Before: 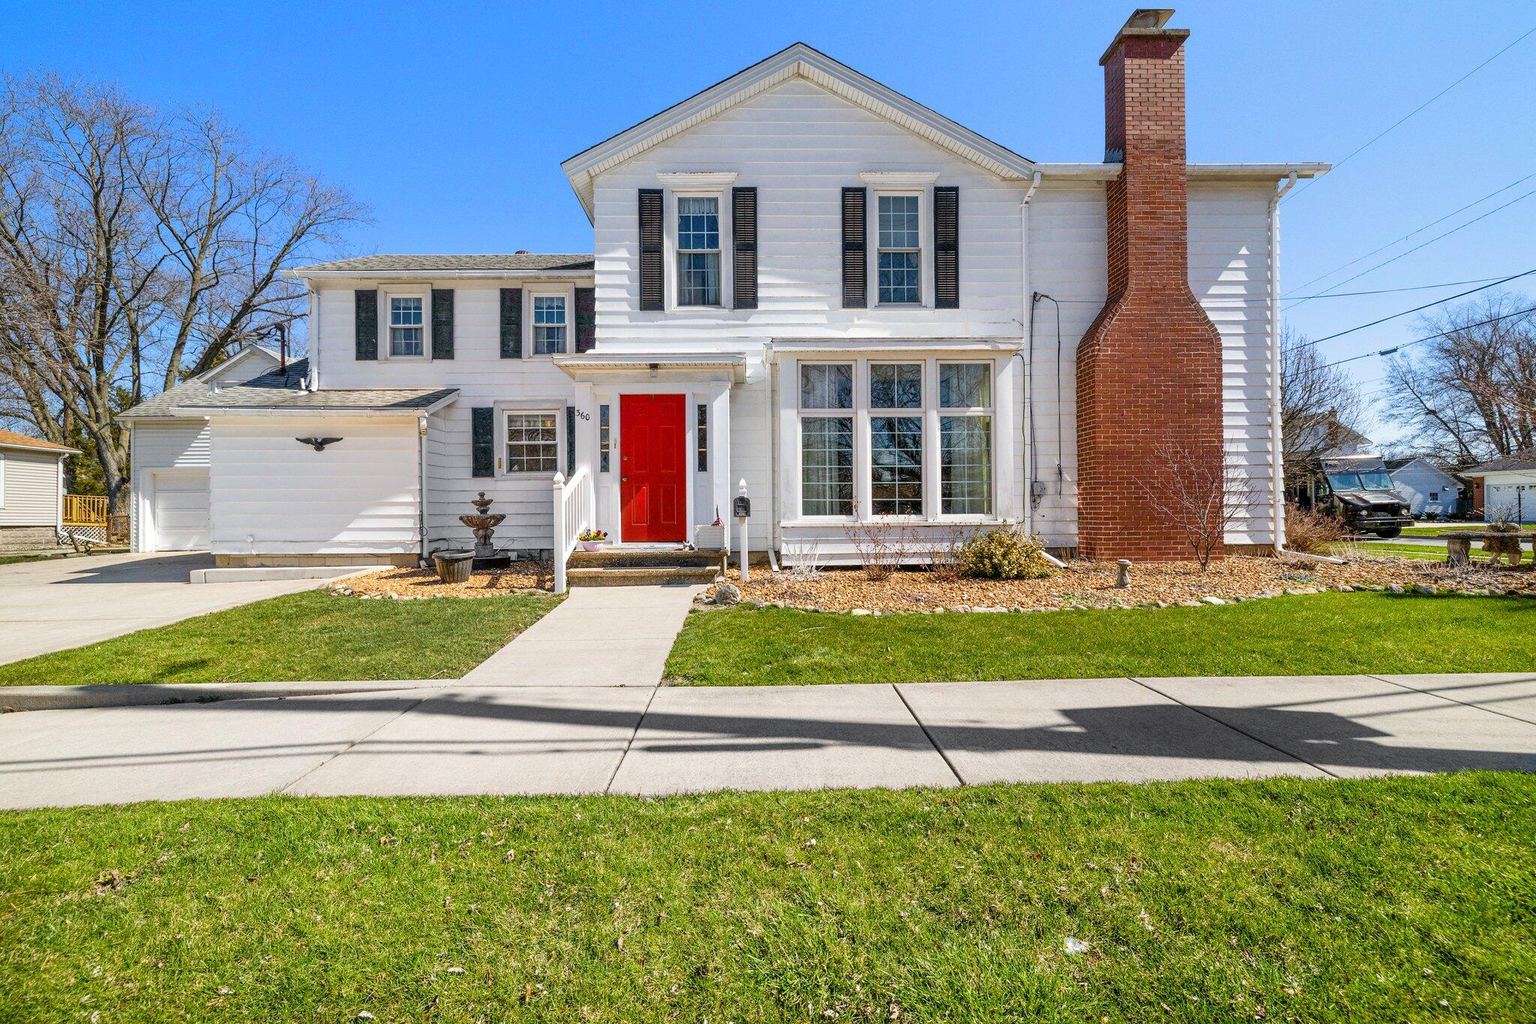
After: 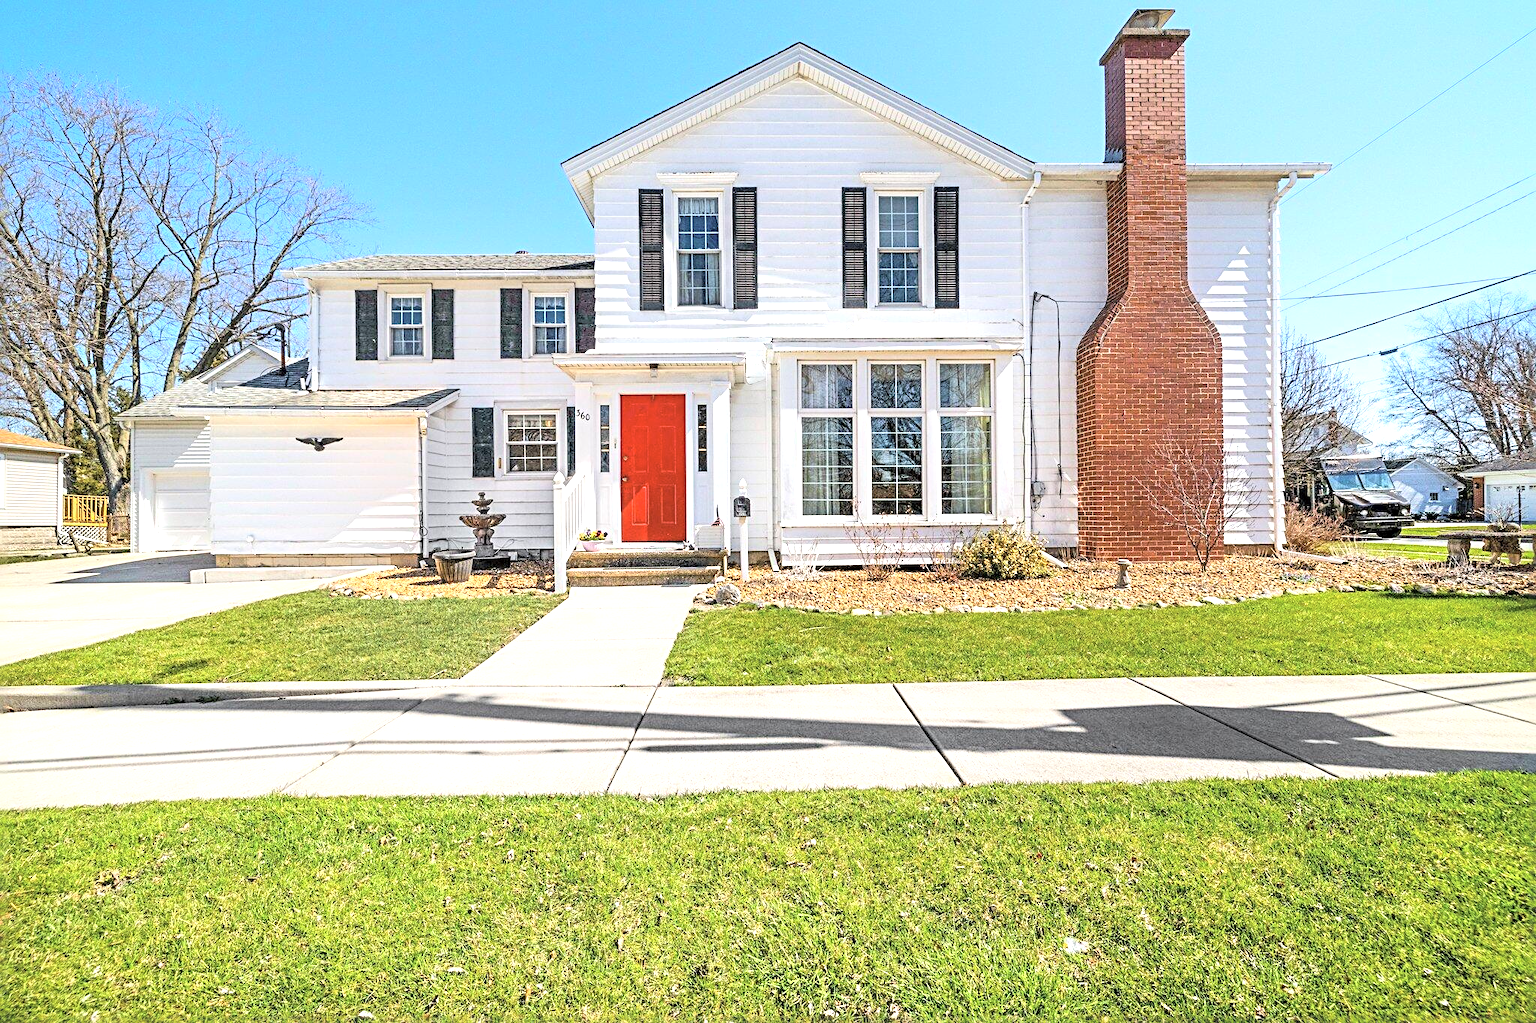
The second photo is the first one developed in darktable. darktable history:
contrast brightness saturation: brightness 0.275
sharpen: radius 3.991
exposure: exposure 0.647 EV, compensate highlight preservation false
tone curve: curves: ch0 [(0, 0) (0.003, 0.002) (0.011, 0.009) (0.025, 0.022) (0.044, 0.041) (0.069, 0.059) (0.1, 0.082) (0.136, 0.106) (0.177, 0.138) (0.224, 0.179) (0.277, 0.226) (0.335, 0.28) (0.399, 0.342) (0.468, 0.413) (0.543, 0.493) (0.623, 0.591) (0.709, 0.699) (0.801, 0.804) (0.898, 0.899) (1, 1)], color space Lab, linked channels, preserve colors none
